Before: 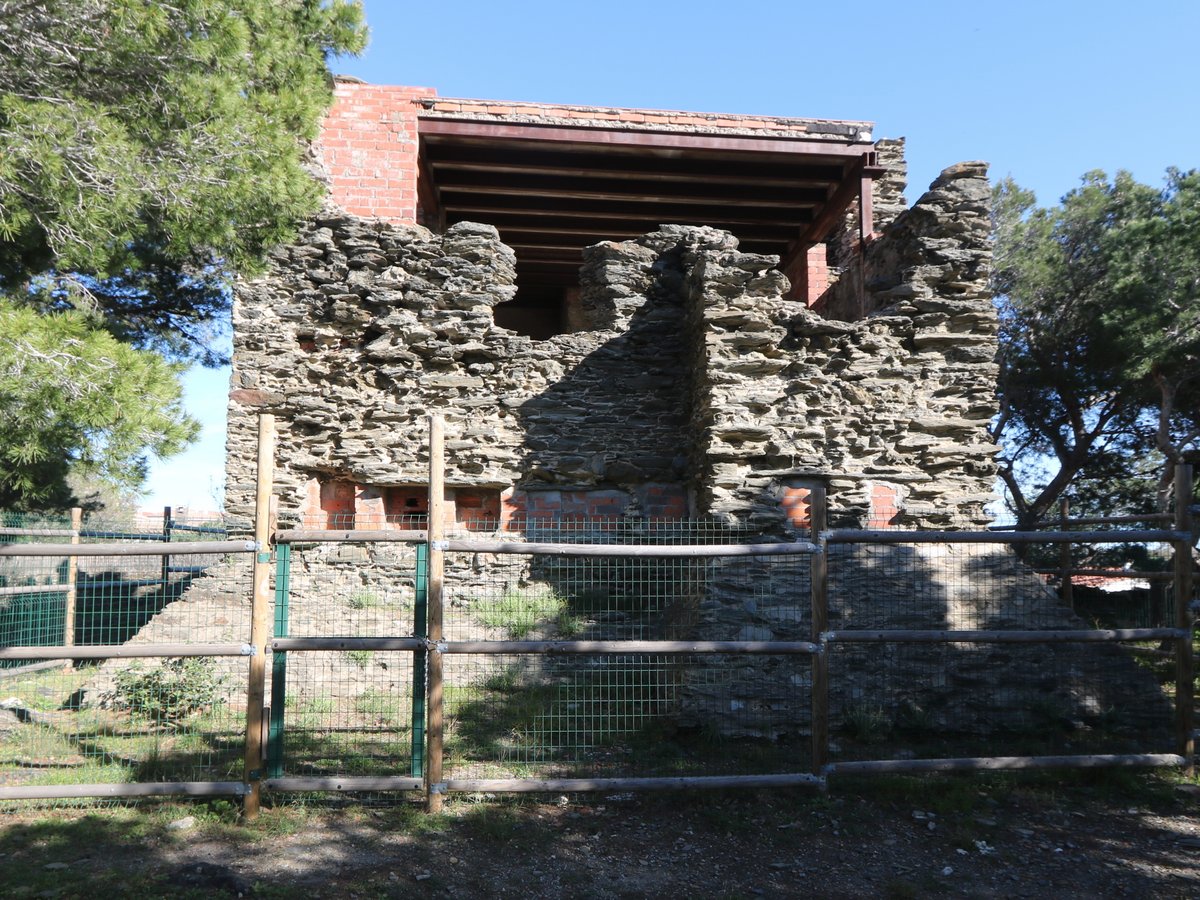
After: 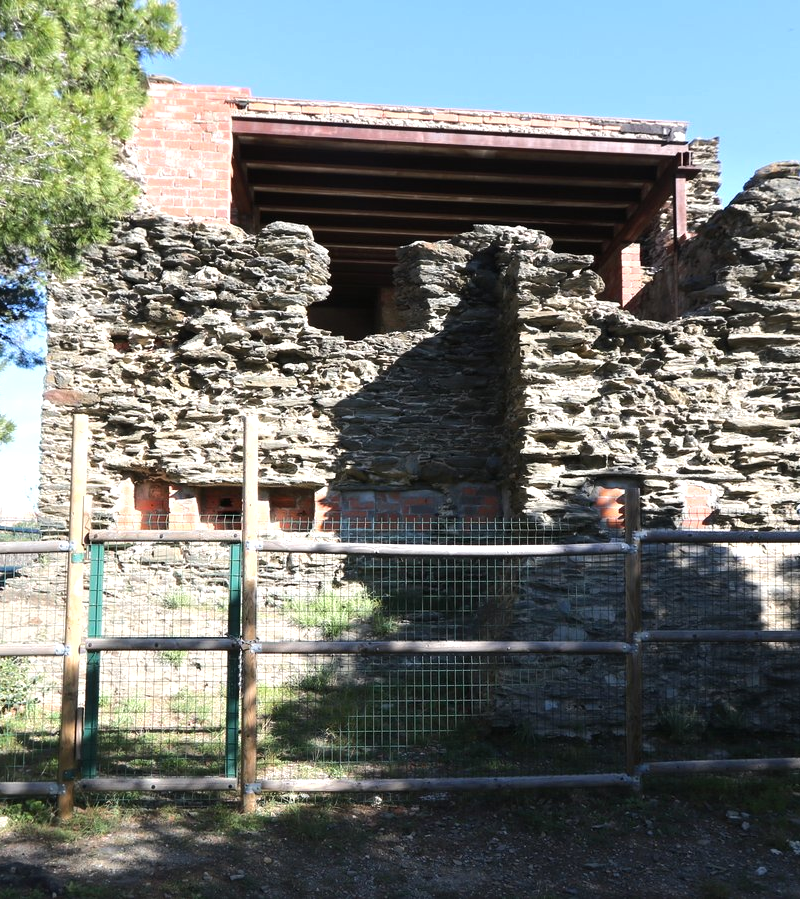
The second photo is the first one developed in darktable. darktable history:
tone equalizer: -8 EV 0.001 EV, -7 EV -0.002 EV, -6 EV 0.002 EV, -5 EV -0.03 EV, -4 EV -0.116 EV, -3 EV -0.169 EV, -2 EV 0.24 EV, -1 EV 0.702 EV, +0 EV 0.493 EV
shadows and highlights: shadows 25, white point adjustment -3, highlights -30
crop and rotate: left 15.546%, right 17.787%
